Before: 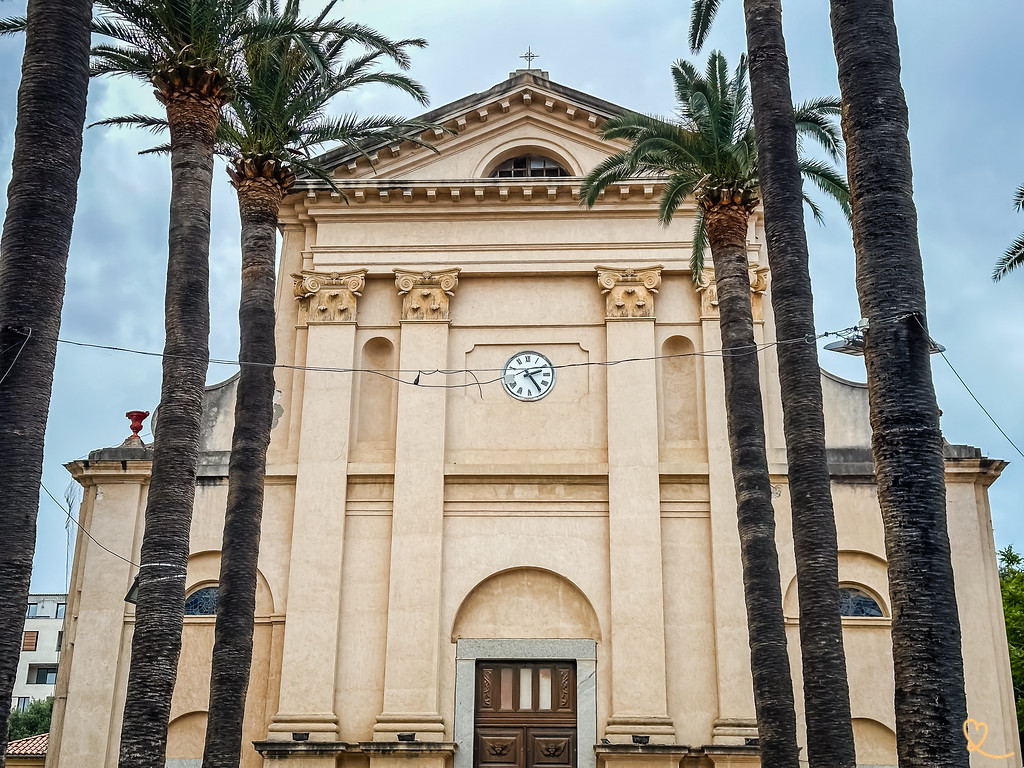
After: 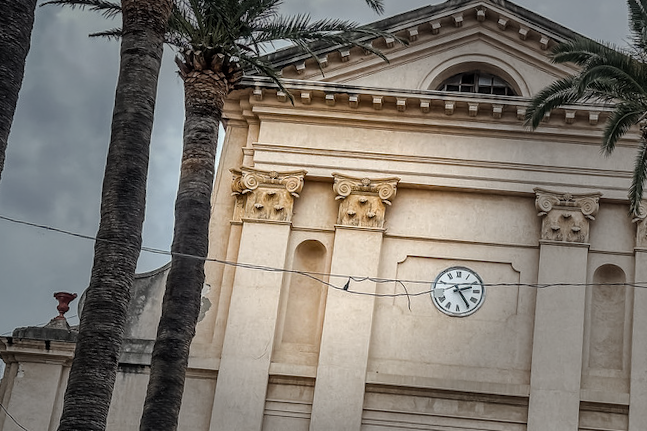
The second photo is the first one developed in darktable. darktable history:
vignetting: fall-off start 31.28%, fall-off radius 34.64%, brightness -0.575
local contrast: on, module defaults
crop and rotate: angle -4.99°, left 2.122%, top 6.945%, right 27.566%, bottom 30.519%
